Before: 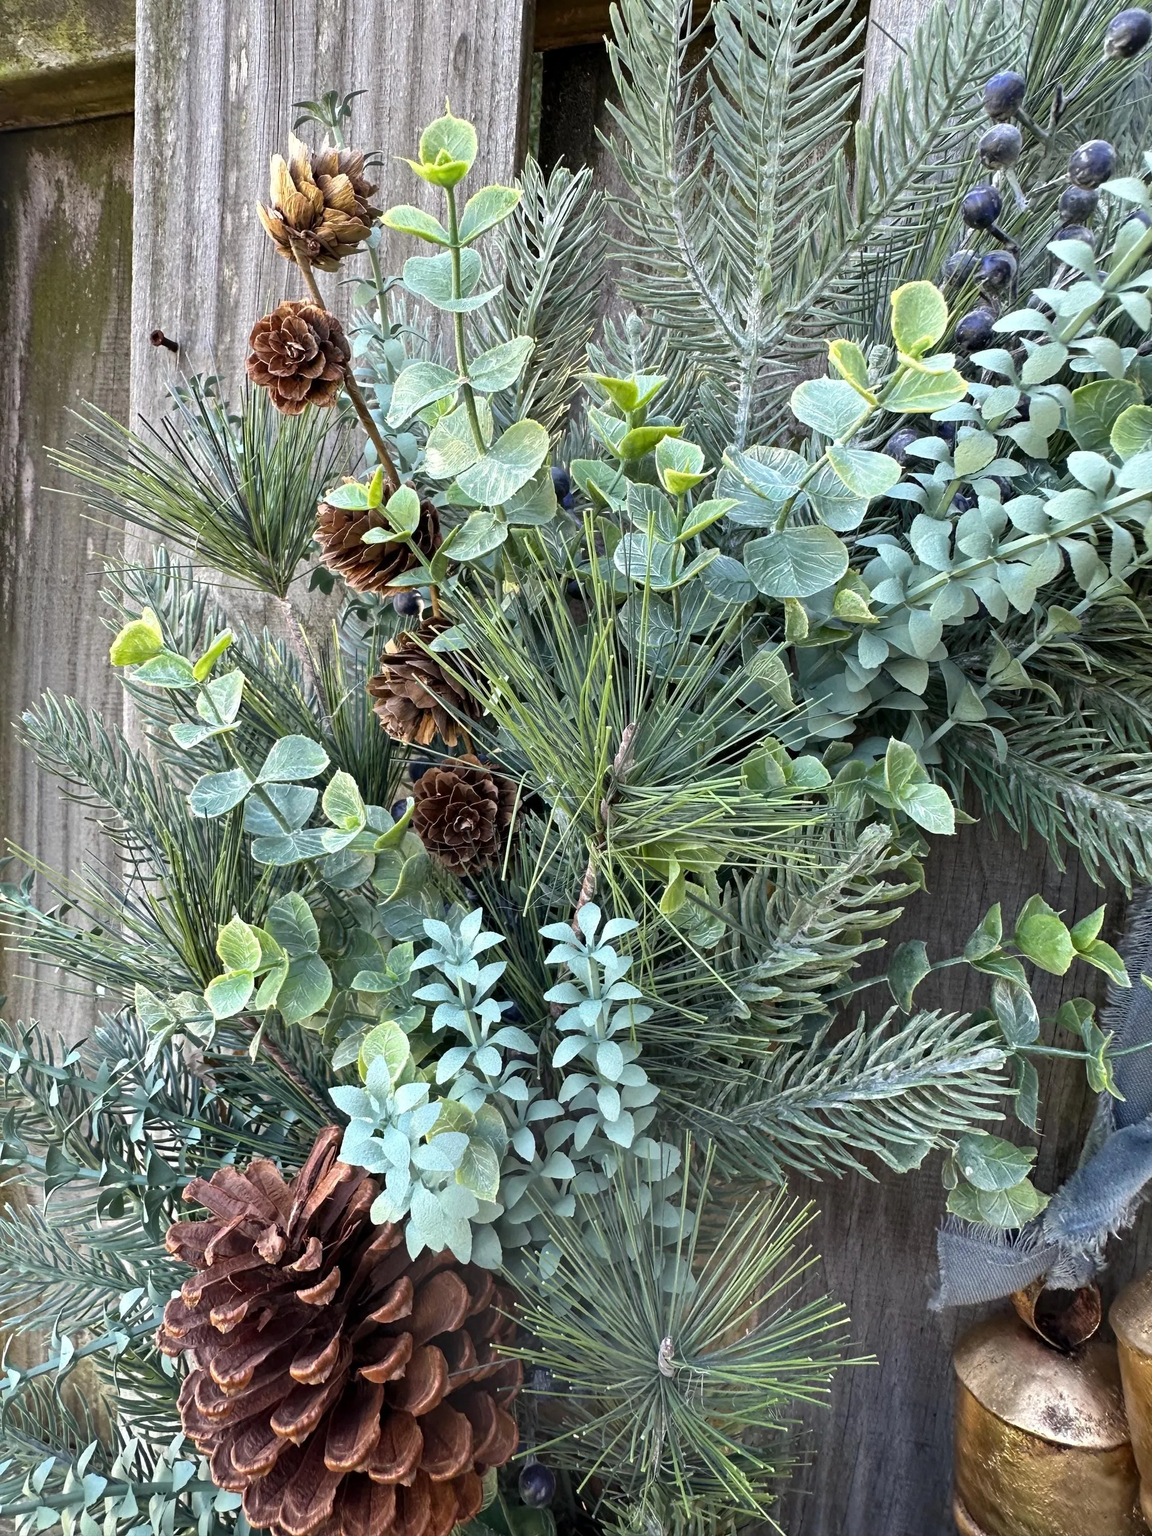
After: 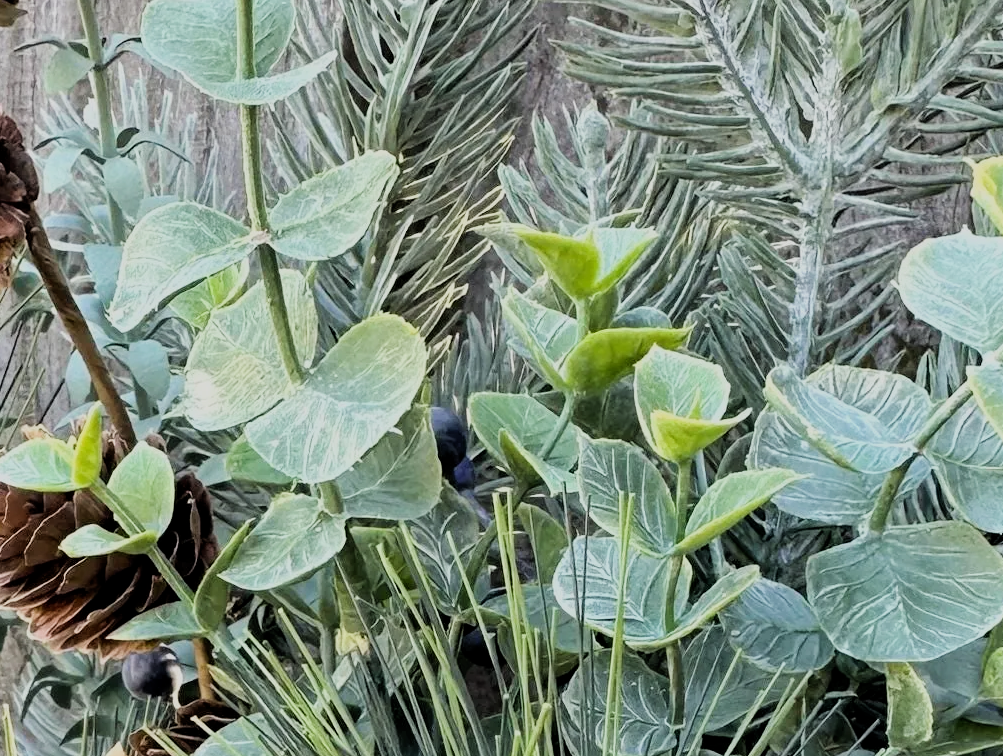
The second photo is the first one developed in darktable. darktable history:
crop: left 28.745%, top 16.858%, right 26.676%, bottom 57.94%
filmic rgb: middle gray luminance 28.76%, black relative exposure -10.32 EV, white relative exposure 5.49 EV, threshold 3.03 EV, target black luminance 0%, hardness 3.91, latitude 1.79%, contrast 1.123, highlights saturation mix 5.8%, shadows ↔ highlights balance 15.17%, enable highlight reconstruction true
